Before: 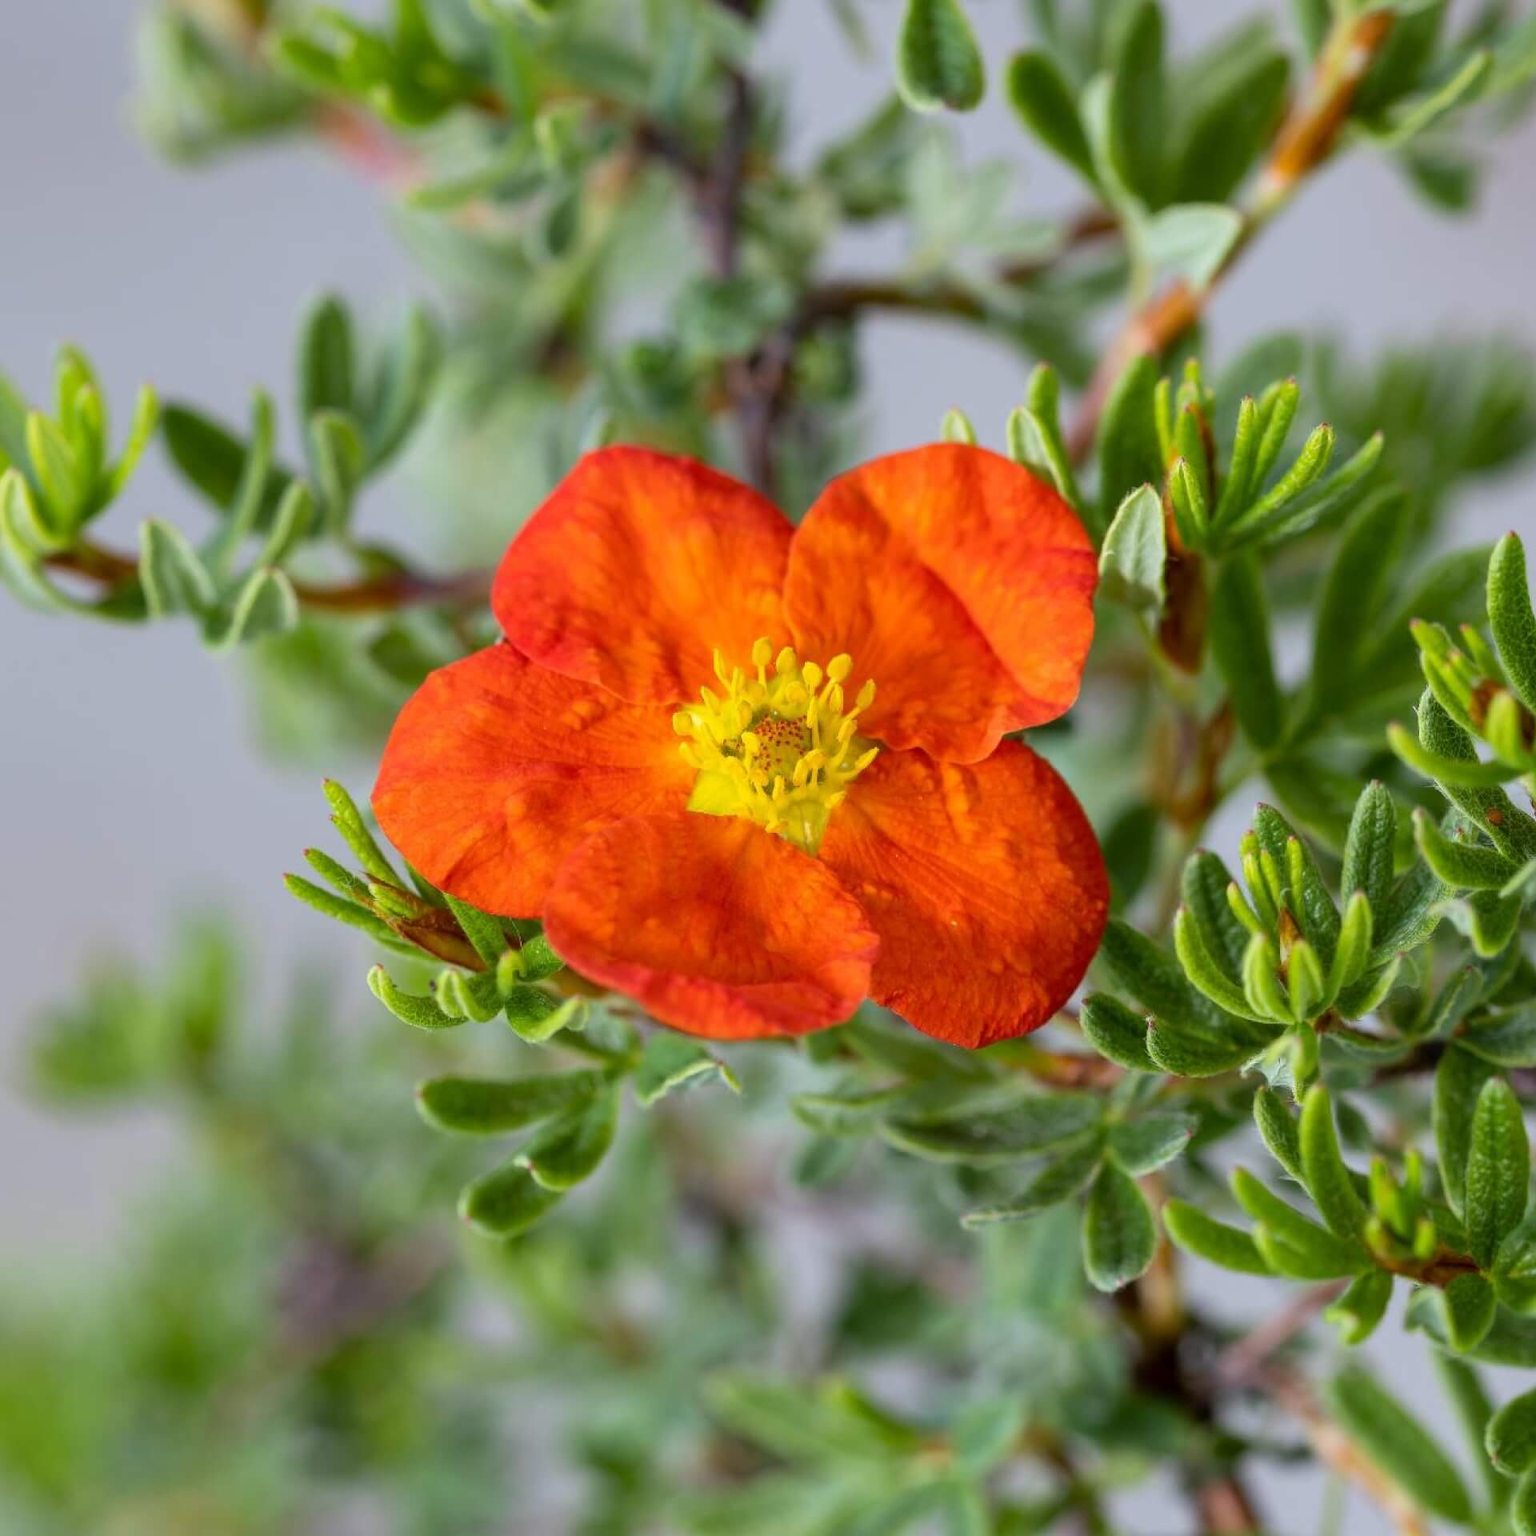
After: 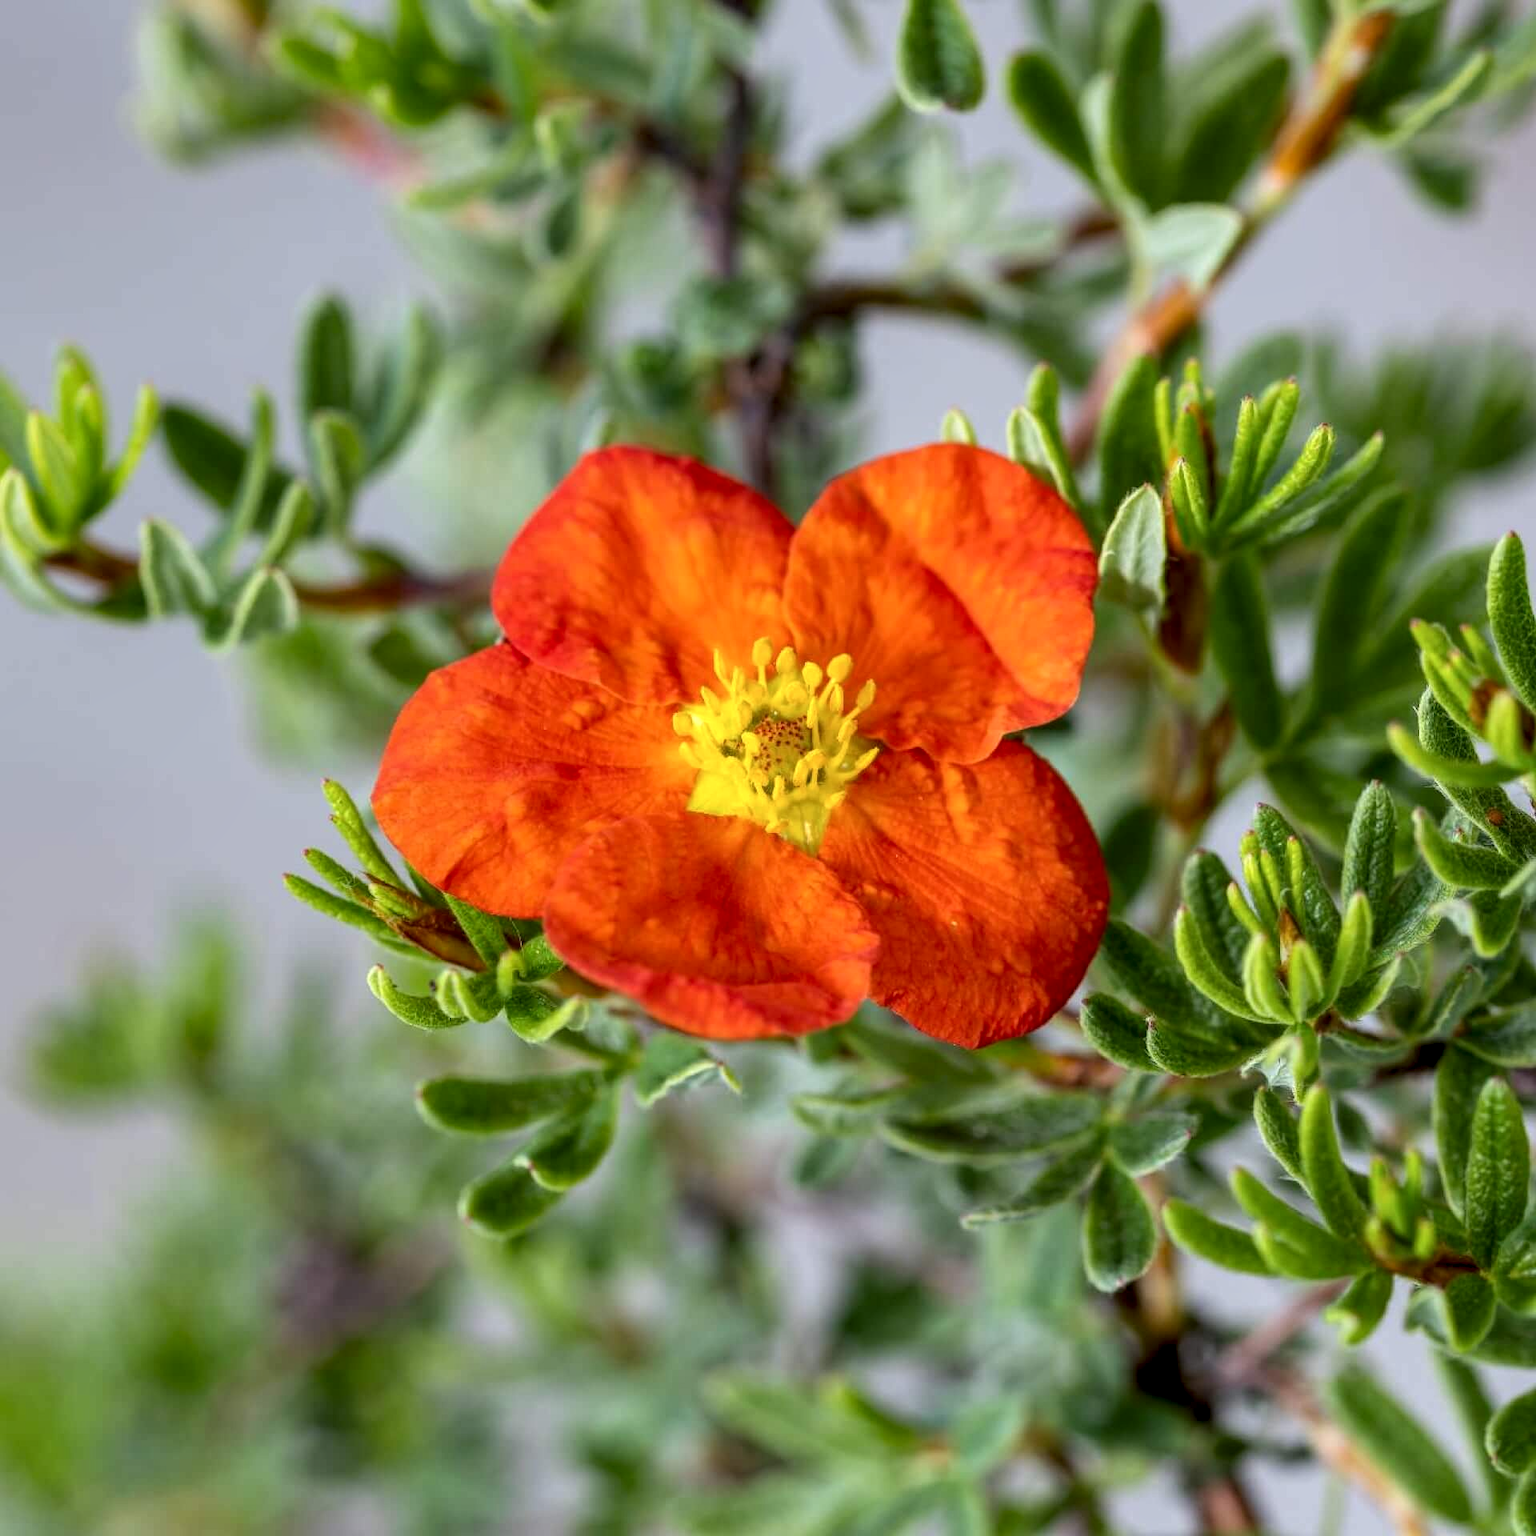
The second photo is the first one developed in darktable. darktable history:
local contrast: highlights 40%, shadows 62%, detail 138%, midtone range 0.519
